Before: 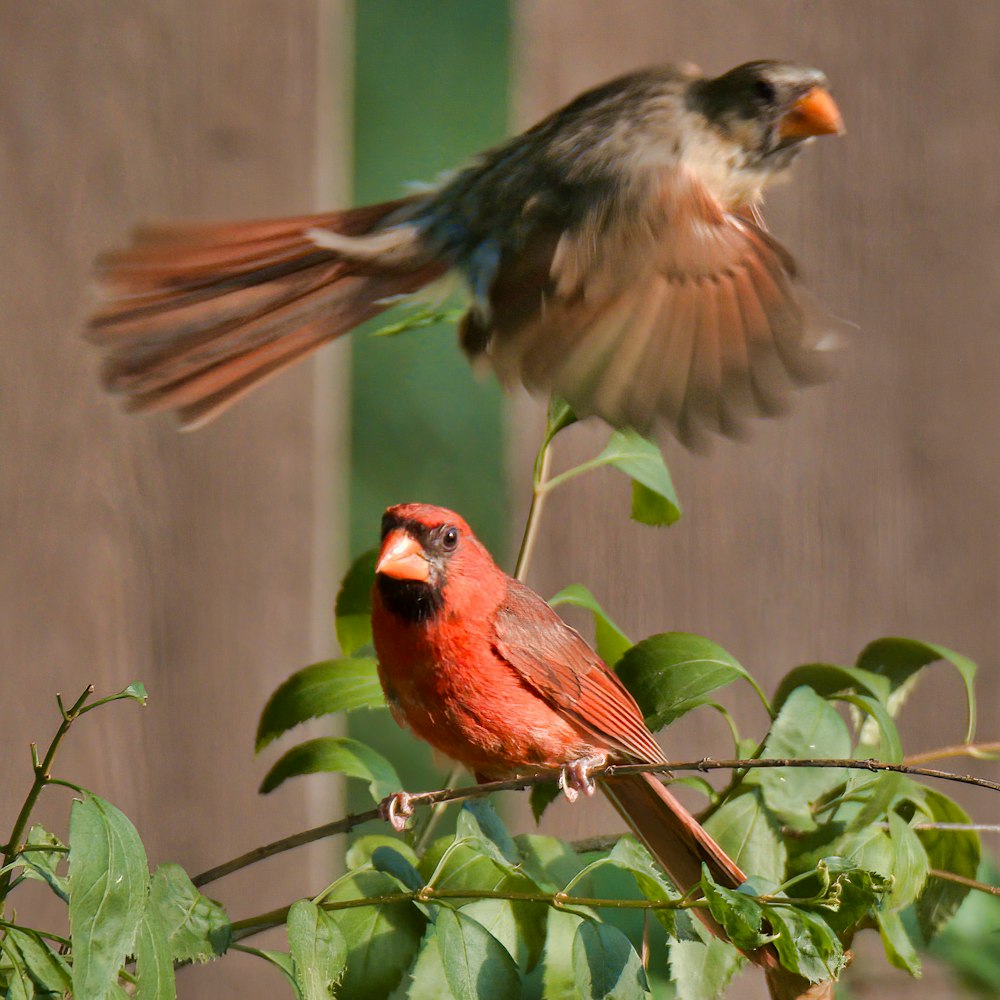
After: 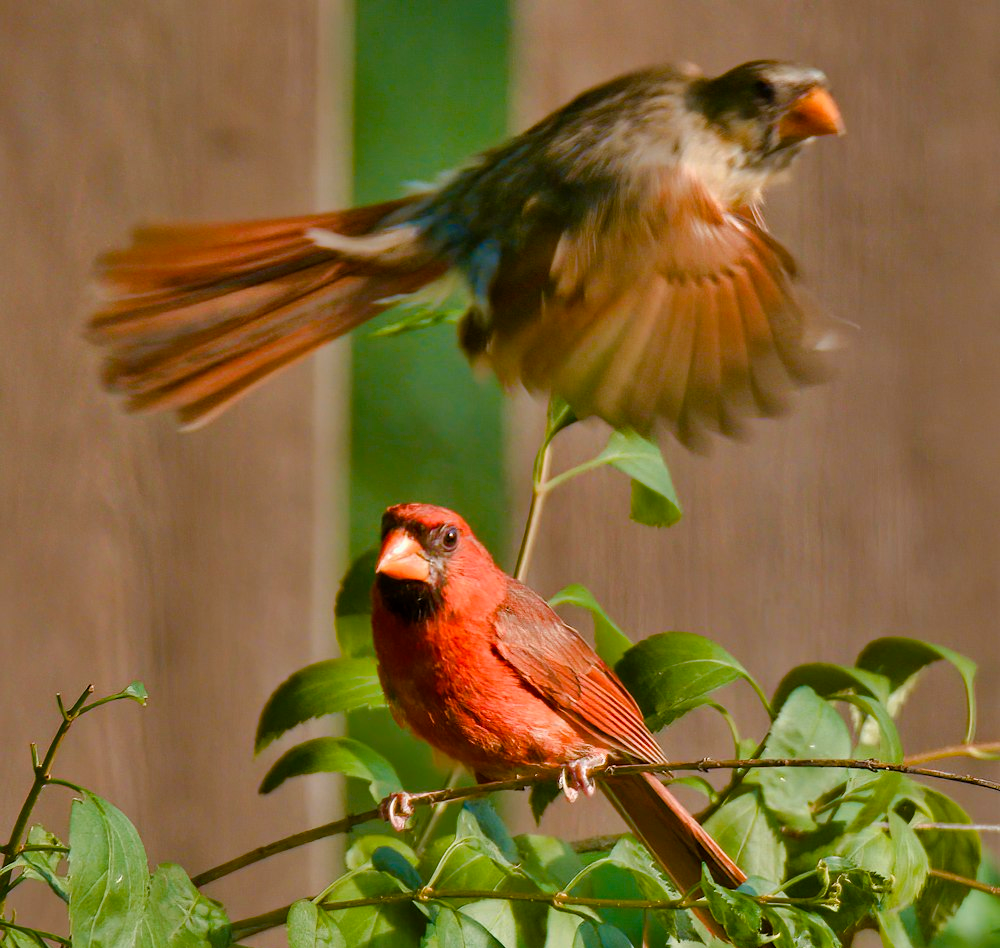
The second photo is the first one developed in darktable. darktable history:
crop and rotate: top 0.006%, bottom 5.166%
color balance rgb: shadows lift › chroma 3.562%, shadows lift › hue 88.03°, white fulcrum 0.091 EV, perceptual saturation grading › global saturation 20%, perceptual saturation grading › highlights -25.524%, perceptual saturation grading › shadows 49.603%, global vibrance 20%
